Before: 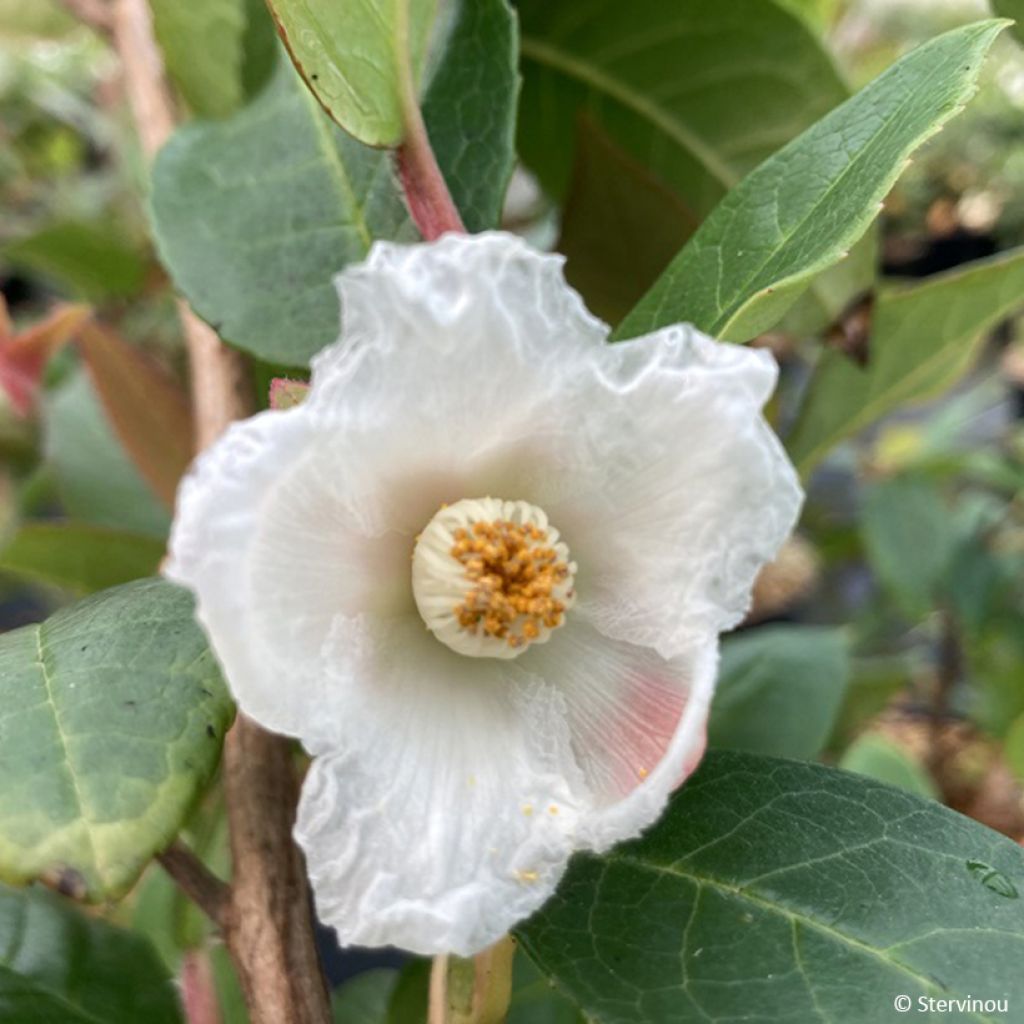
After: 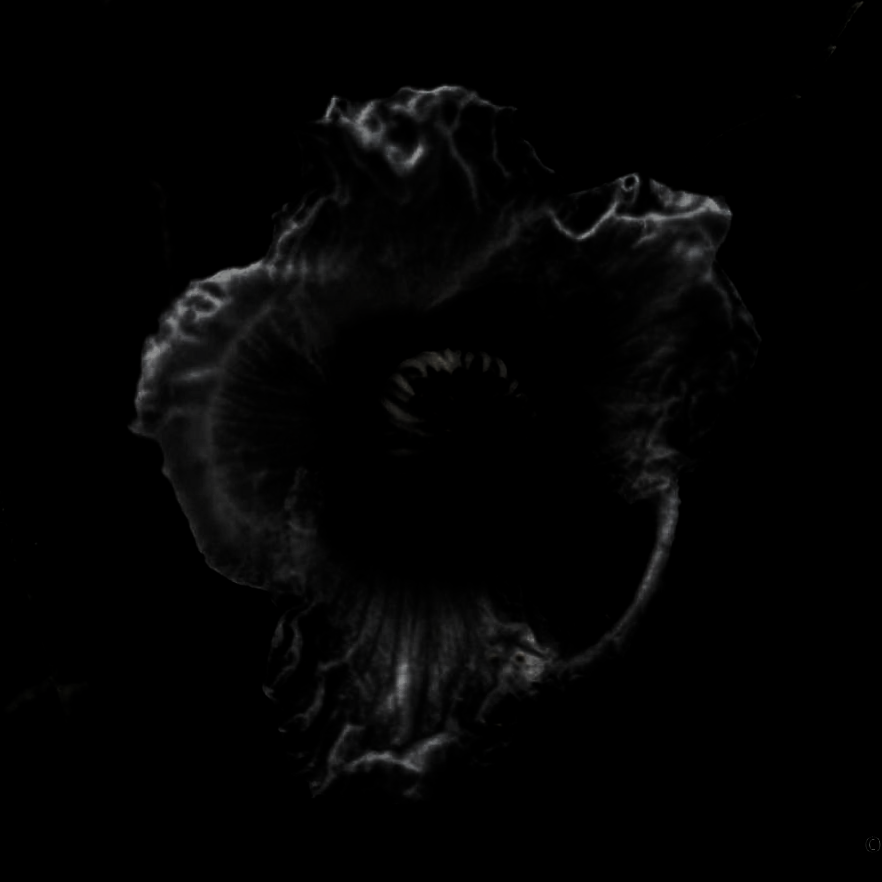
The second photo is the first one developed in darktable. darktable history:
crop and rotate: left 4.842%, top 15.51%, right 10.668%
rotate and perspective: rotation -1.17°, automatic cropping off
levels: levels [0.721, 0.937, 0.997]
exposure: exposure -0.157 EV, compensate highlight preservation false
